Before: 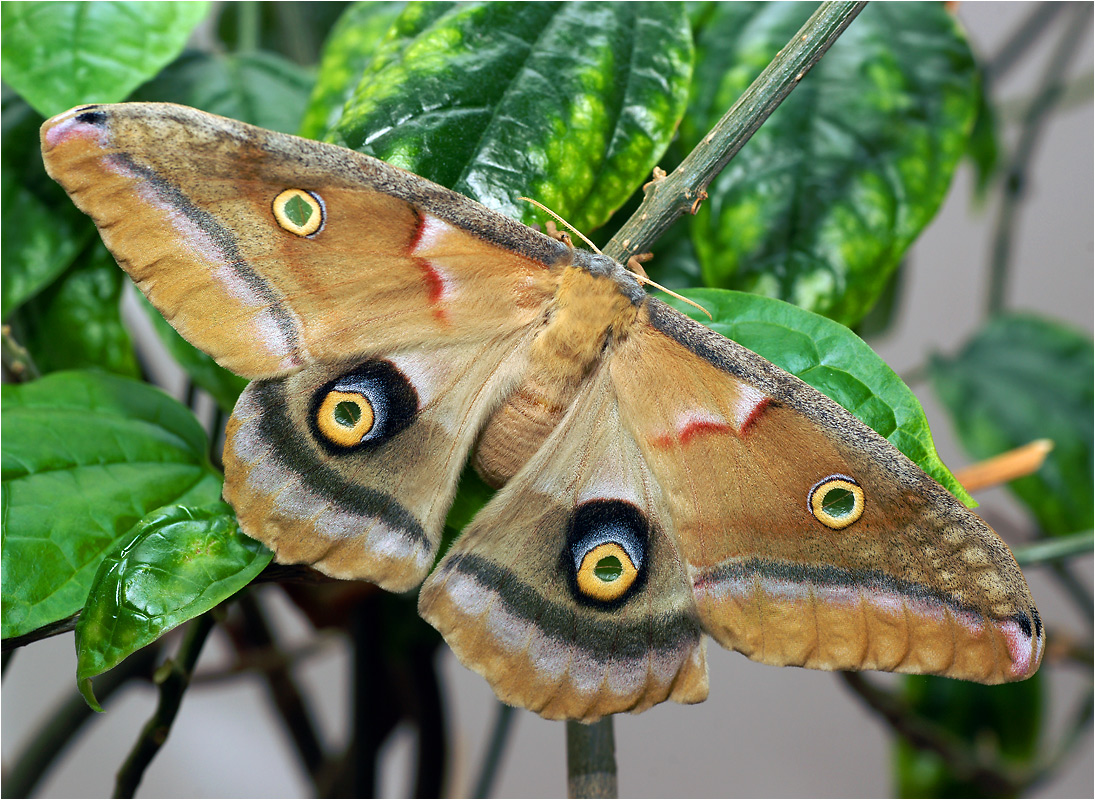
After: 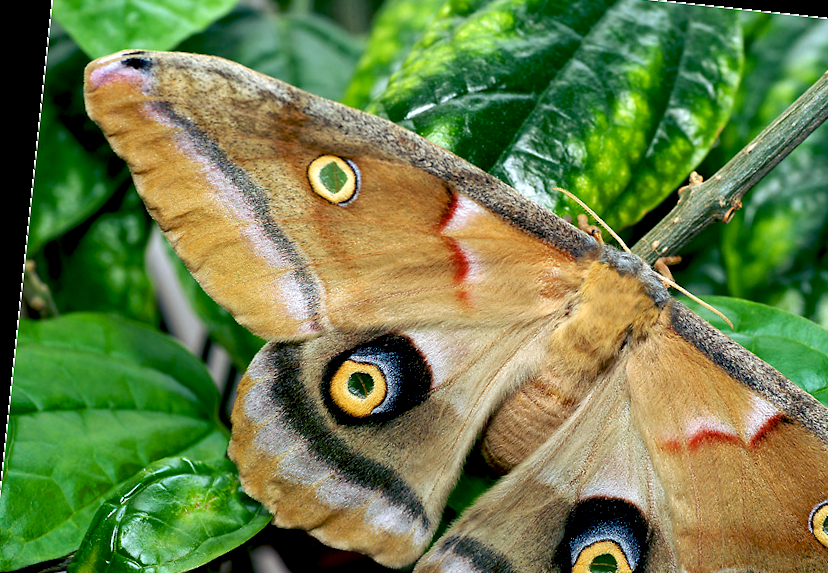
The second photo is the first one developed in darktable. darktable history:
crop and rotate: angle -6.05°, left 2.187%, top 7.017%, right 27.17%, bottom 30.025%
exposure: black level correction 0.017, exposure -0.009 EV, compensate exposure bias true, compensate highlight preservation false
local contrast: highlights 106%, shadows 102%, detail 119%, midtone range 0.2
